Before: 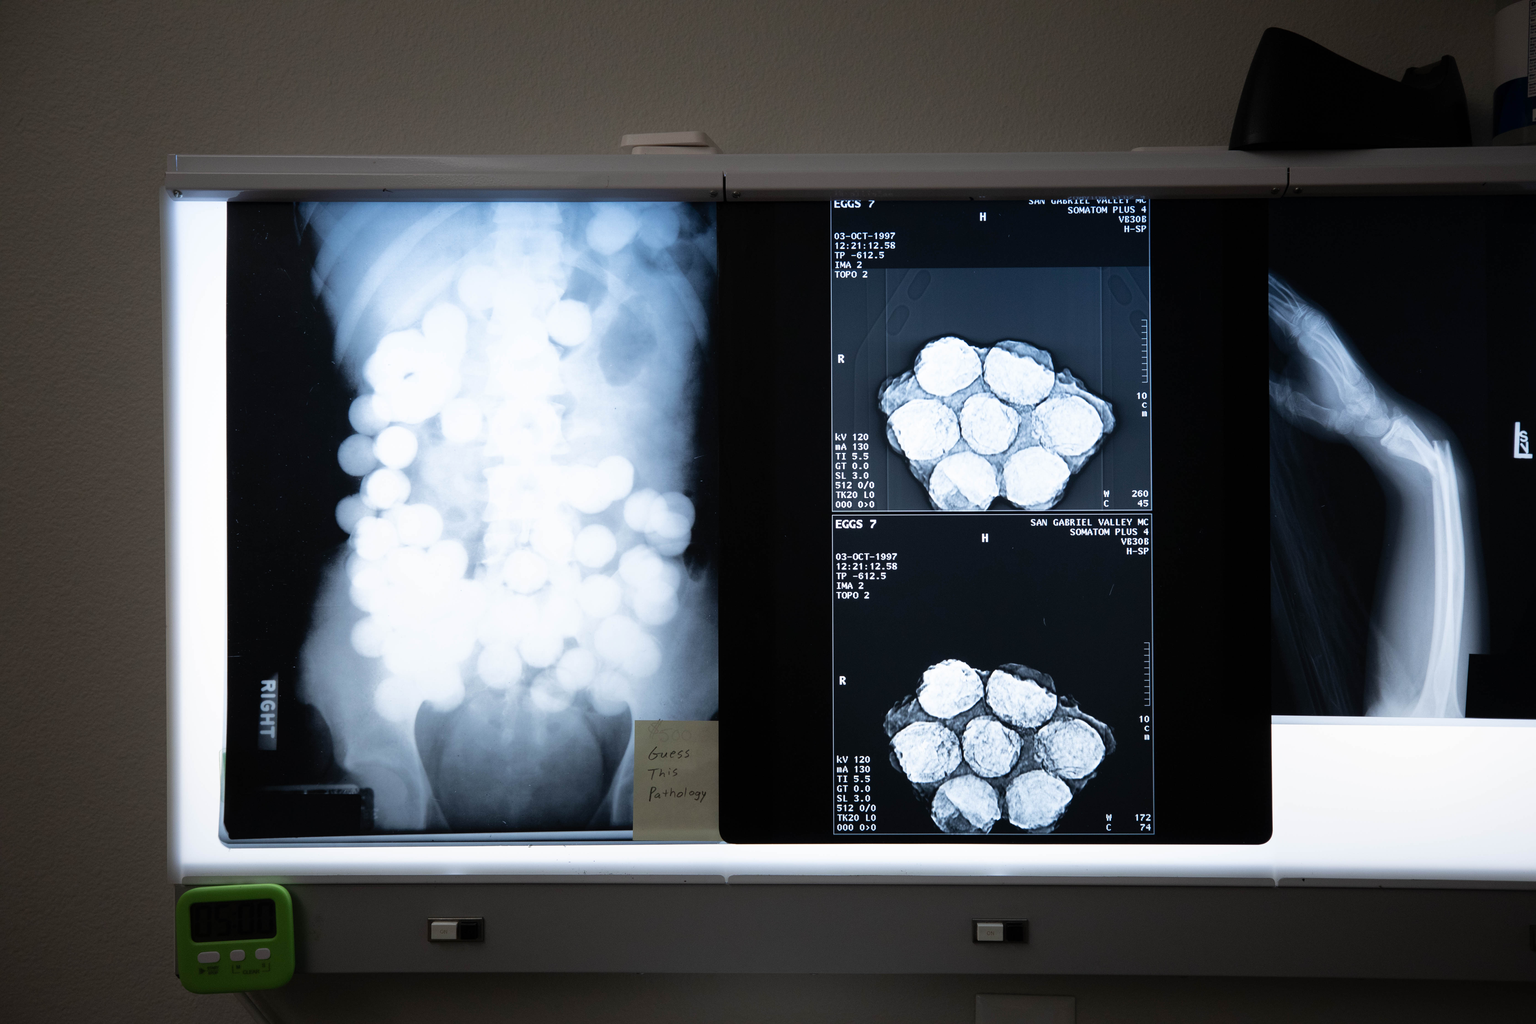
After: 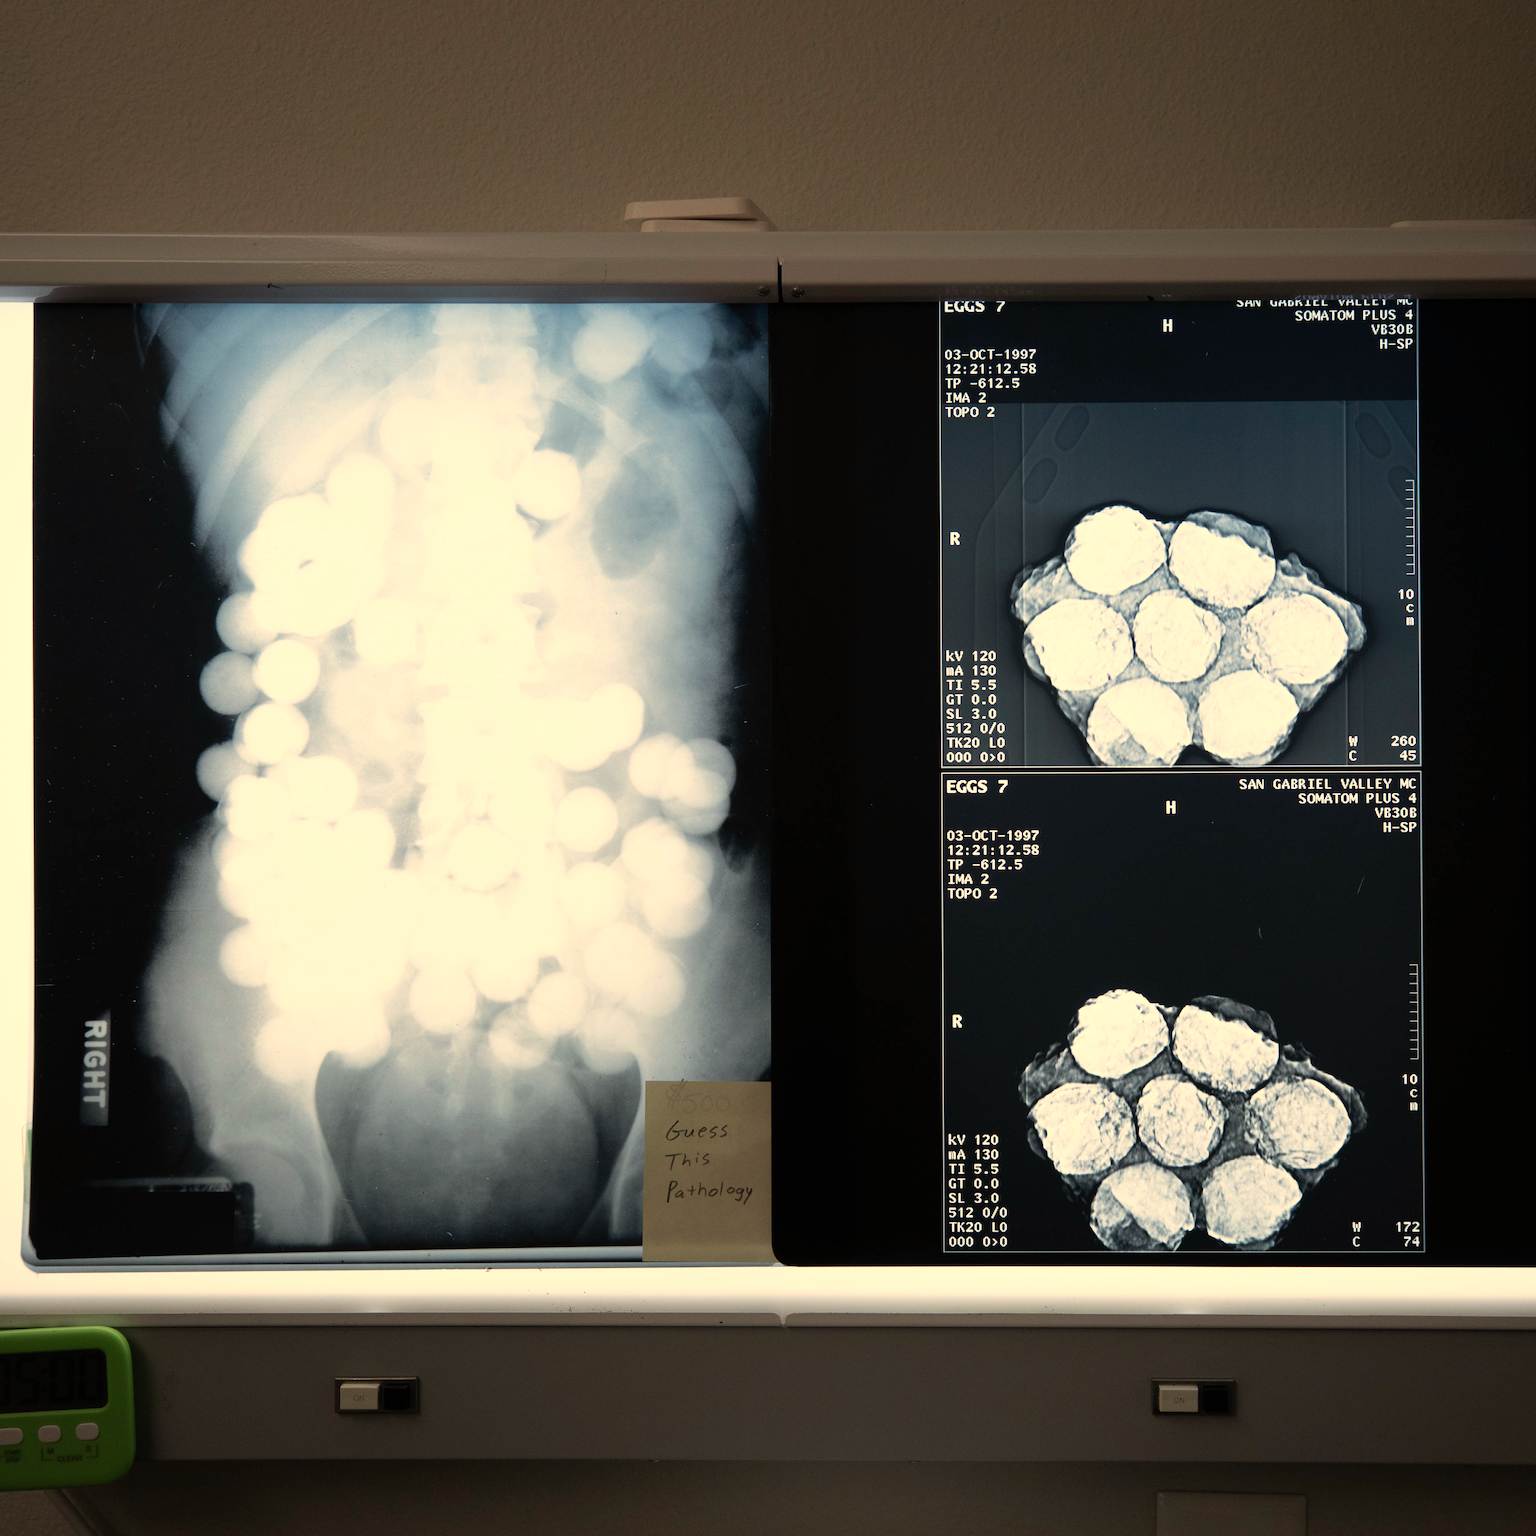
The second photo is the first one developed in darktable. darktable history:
crop and rotate: left 13.342%, right 19.991%
white balance: red 1.138, green 0.996, blue 0.812
